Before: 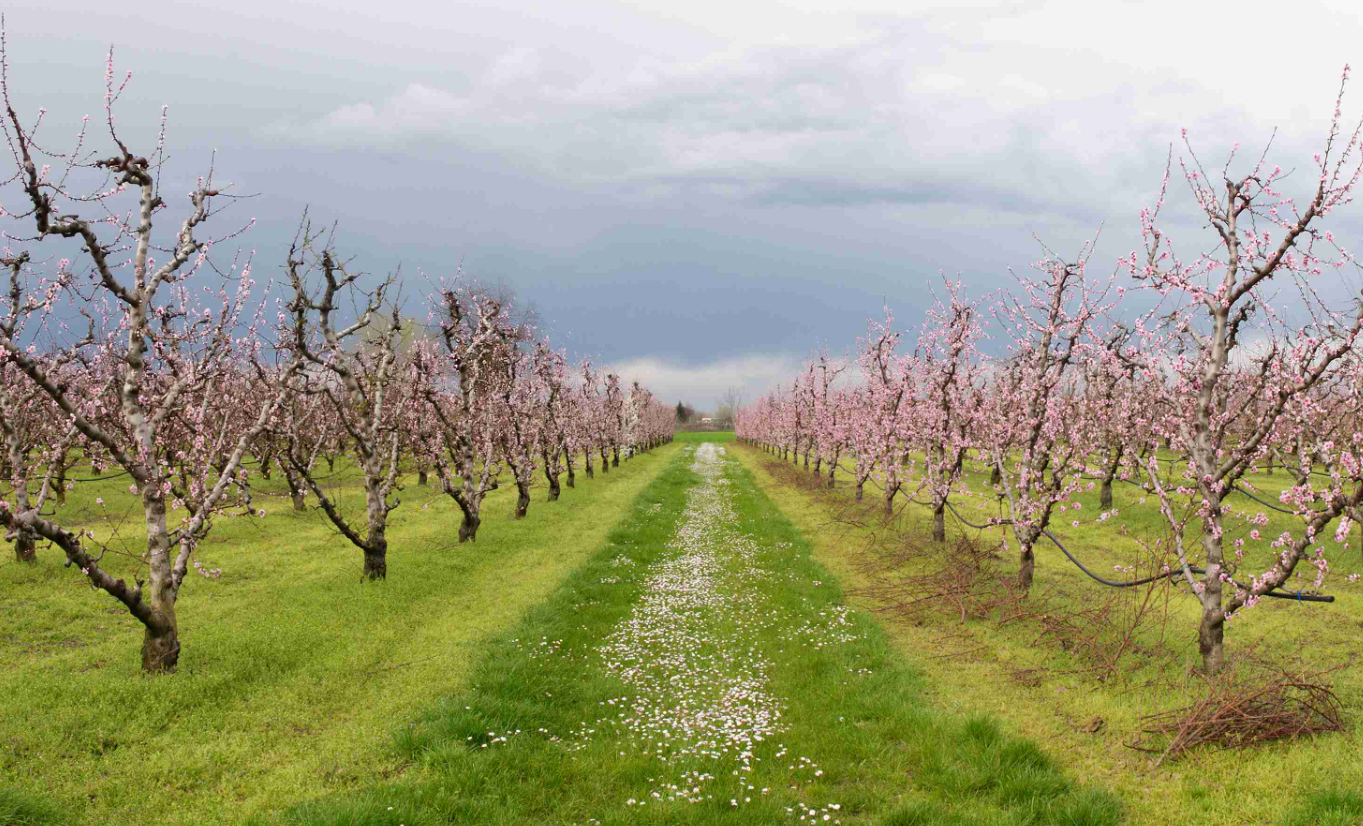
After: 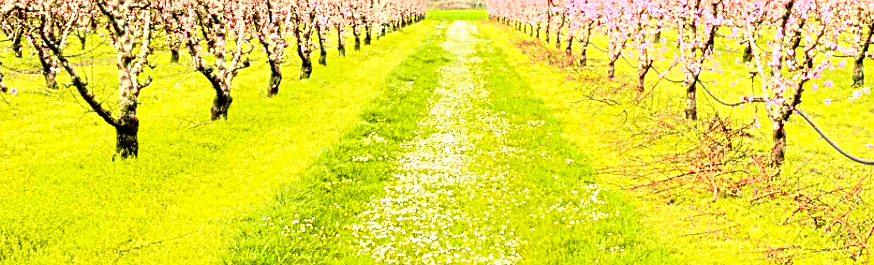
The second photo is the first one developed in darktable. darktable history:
exposure: exposure 0.61 EV, compensate highlight preservation false
crop: left 18.206%, top 51.093%, right 17.623%, bottom 16.799%
base curve: curves: ch0 [(0, 0) (0.028, 0.03) (0.121, 0.232) (0.46, 0.748) (0.859, 0.968) (1, 1)]
color balance rgb: perceptual saturation grading › global saturation 29.725%, global vibrance -24.508%
tone curve: curves: ch0 [(0, 0.036) (0.037, 0.042) (0.184, 0.146) (0.438, 0.521) (0.54, 0.668) (0.698, 0.835) (0.856, 0.92) (1, 0.98)]; ch1 [(0, 0) (0.393, 0.415) (0.447, 0.448) (0.482, 0.459) (0.509, 0.496) (0.527, 0.525) (0.571, 0.602) (0.619, 0.671) (0.715, 0.729) (1, 1)]; ch2 [(0, 0) (0.369, 0.388) (0.449, 0.454) (0.499, 0.5) (0.521, 0.517) (0.53, 0.544) (0.561, 0.607) (0.674, 0.735) (1, 1)], color space Lab, independent channels, preserve colors none
local contrast: mode bilateral grid, contrast 19, coarseness 3, detail 300%, midtone range 0.2
contrast equalizer: y [[0.579, 0.58, 0.505, 0.5, 0.5, 0.5], [0.5 ×6], [0.5 ×6], [0 ×6], [0 ×6]]
